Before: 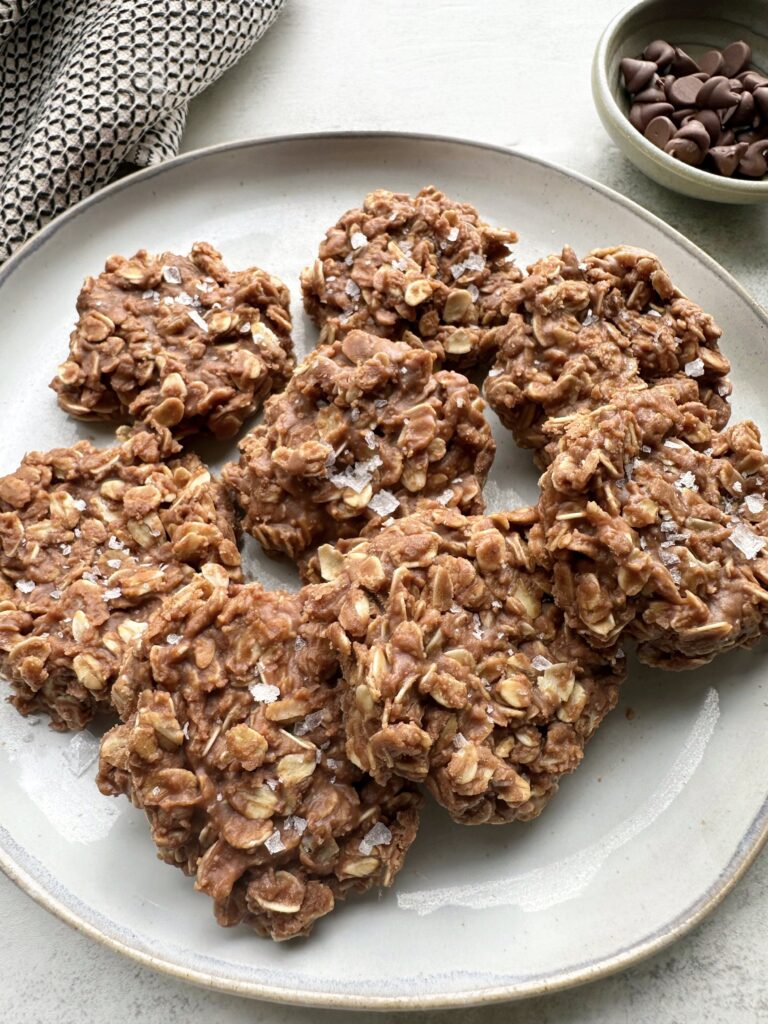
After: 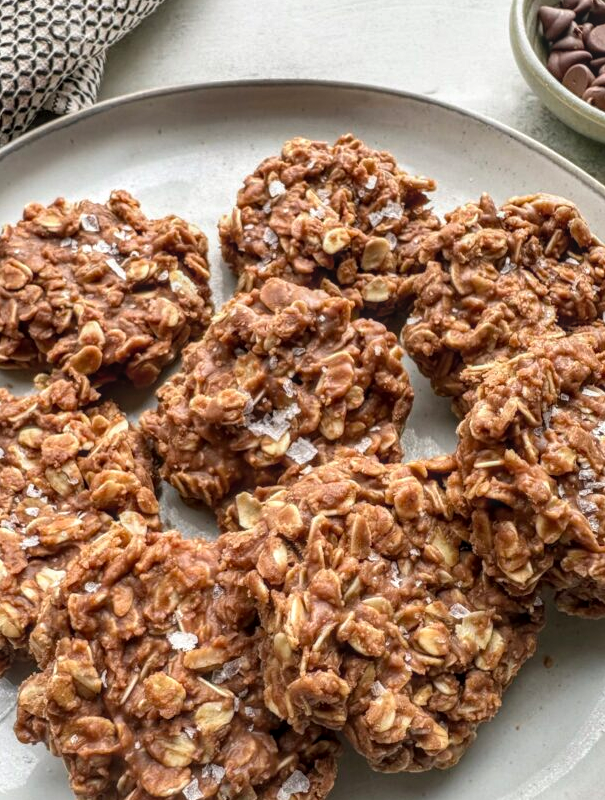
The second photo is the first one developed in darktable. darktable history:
crop and rotate: left 10.77%, top 5.1%, right 10.41%, bottom 16.76%
shadows and highlights: low approximation 0.01, soften with gaussian
local contrast: highlights 0%, shadows 0%, detail 133%
